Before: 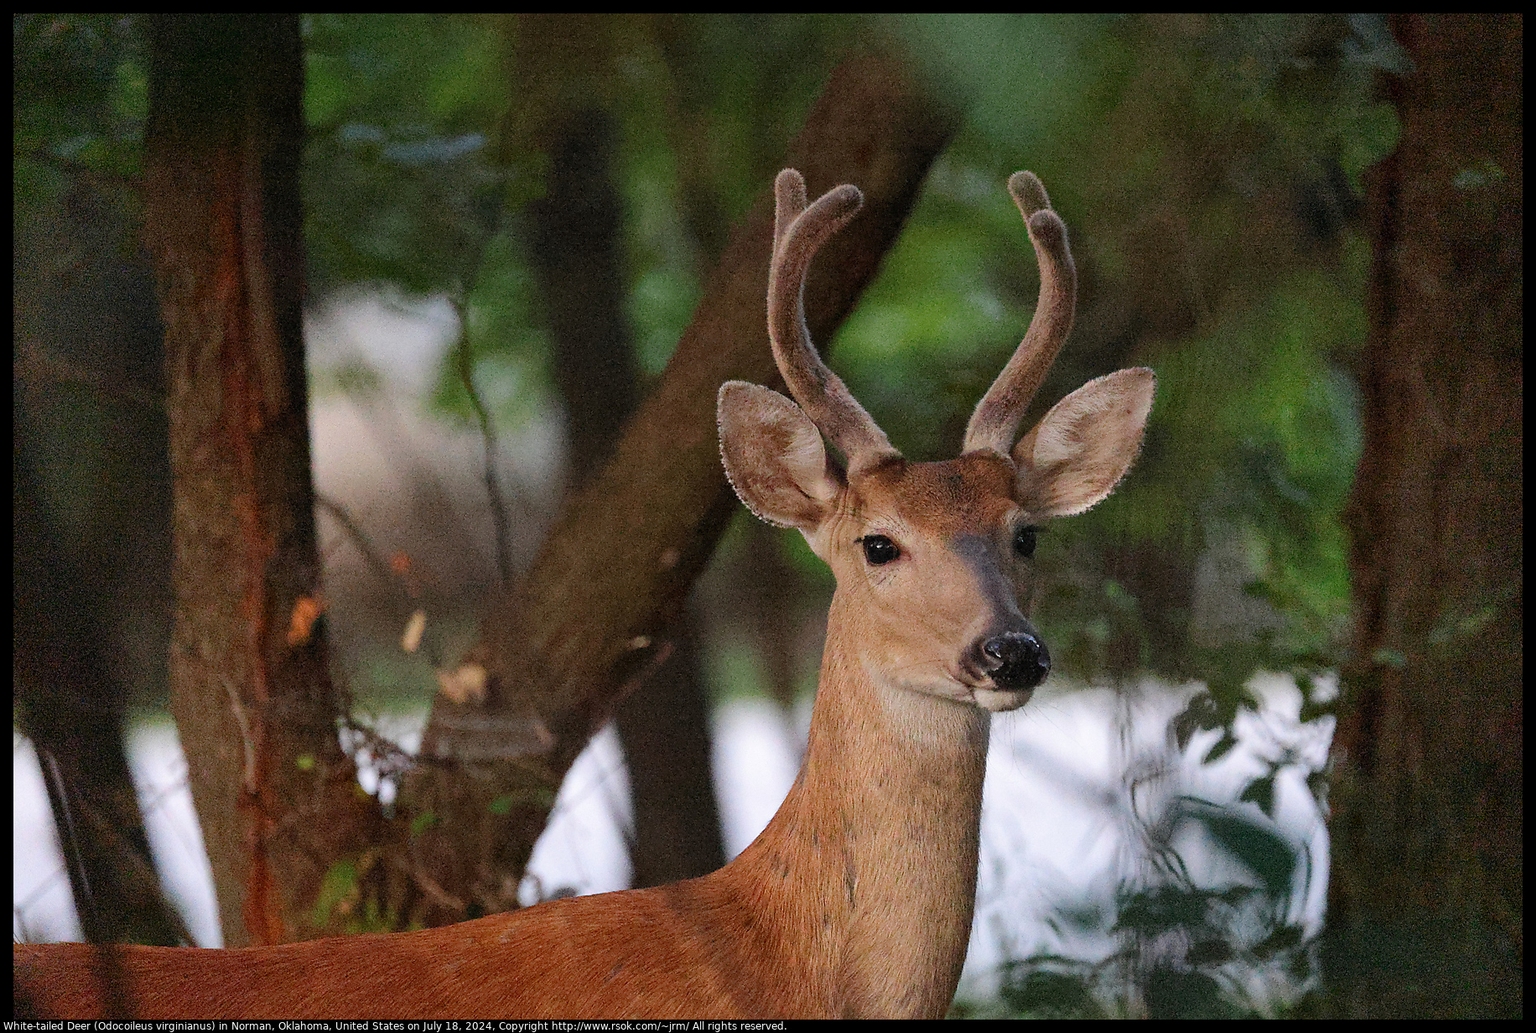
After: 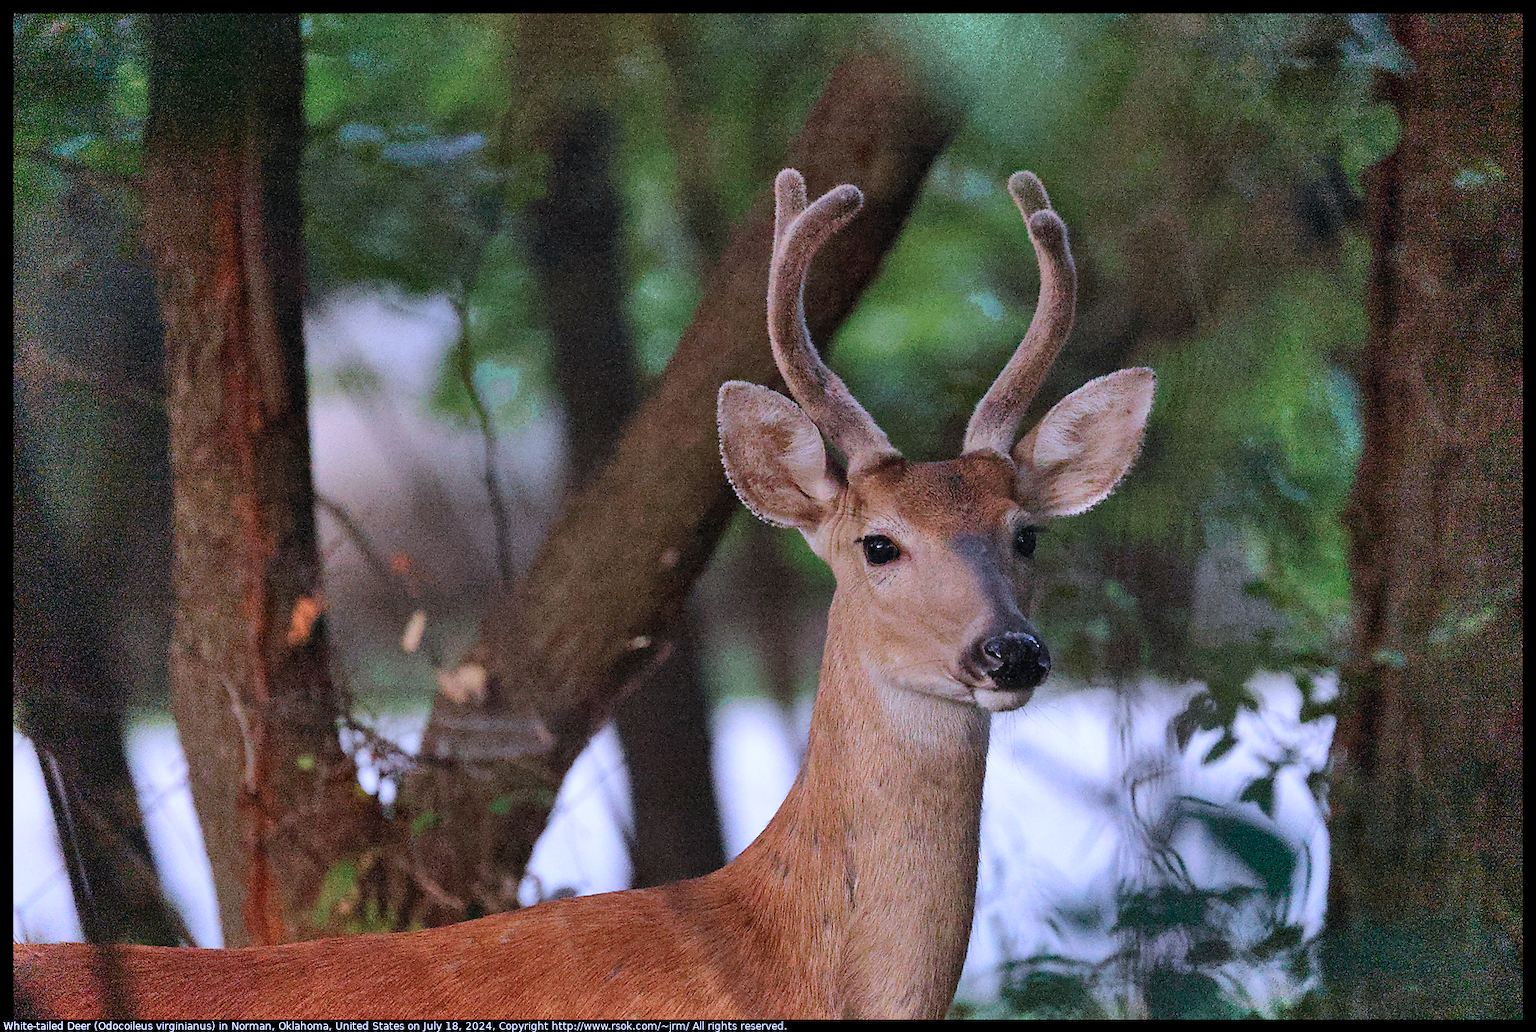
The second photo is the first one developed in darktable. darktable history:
color zones: curves: ch0 [(0.25, 0.5) (0.423, 0.5) (0.443, 0.5) (0.521, 0.756) (0.568, 0.5) (0.576, 0.5) (0.75, 0.5)]; ch1 [(0.25, 0.5) (0.423, 0.5) (0.443, 0.5) (0.539, 0.873) (0.624, 0.565) (0.631, 0.5) (0.75, 0.5)]
shadows and highlights: soften with gaussian
color calibration: illuminant as shot in camera, x 0.379, y 0.396, temperature 4130.02 K
